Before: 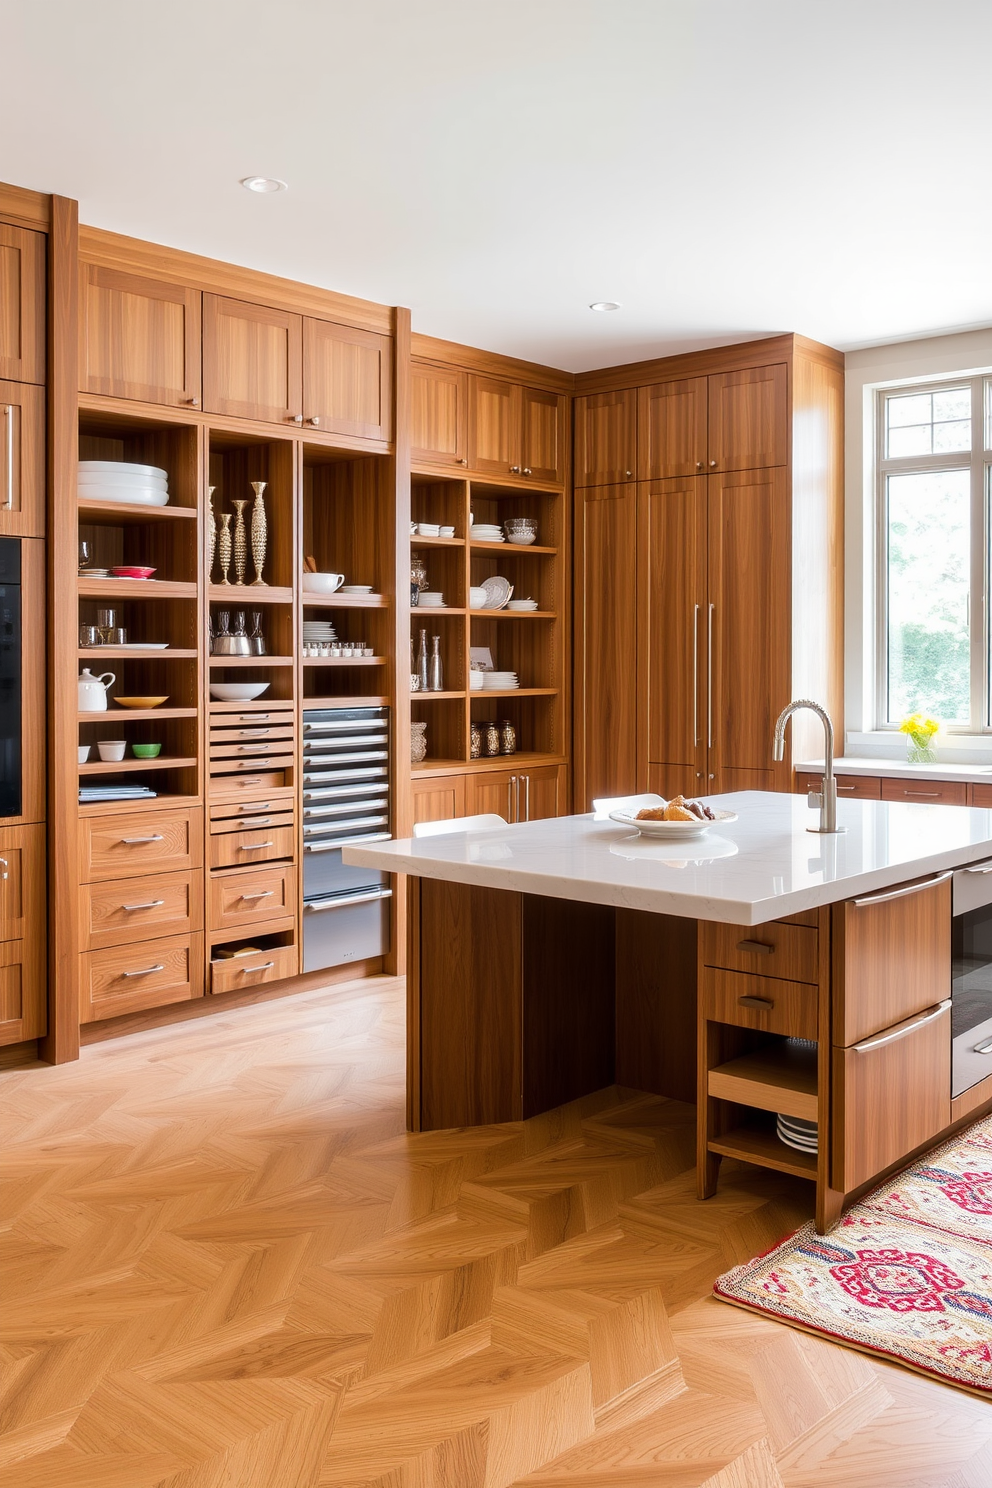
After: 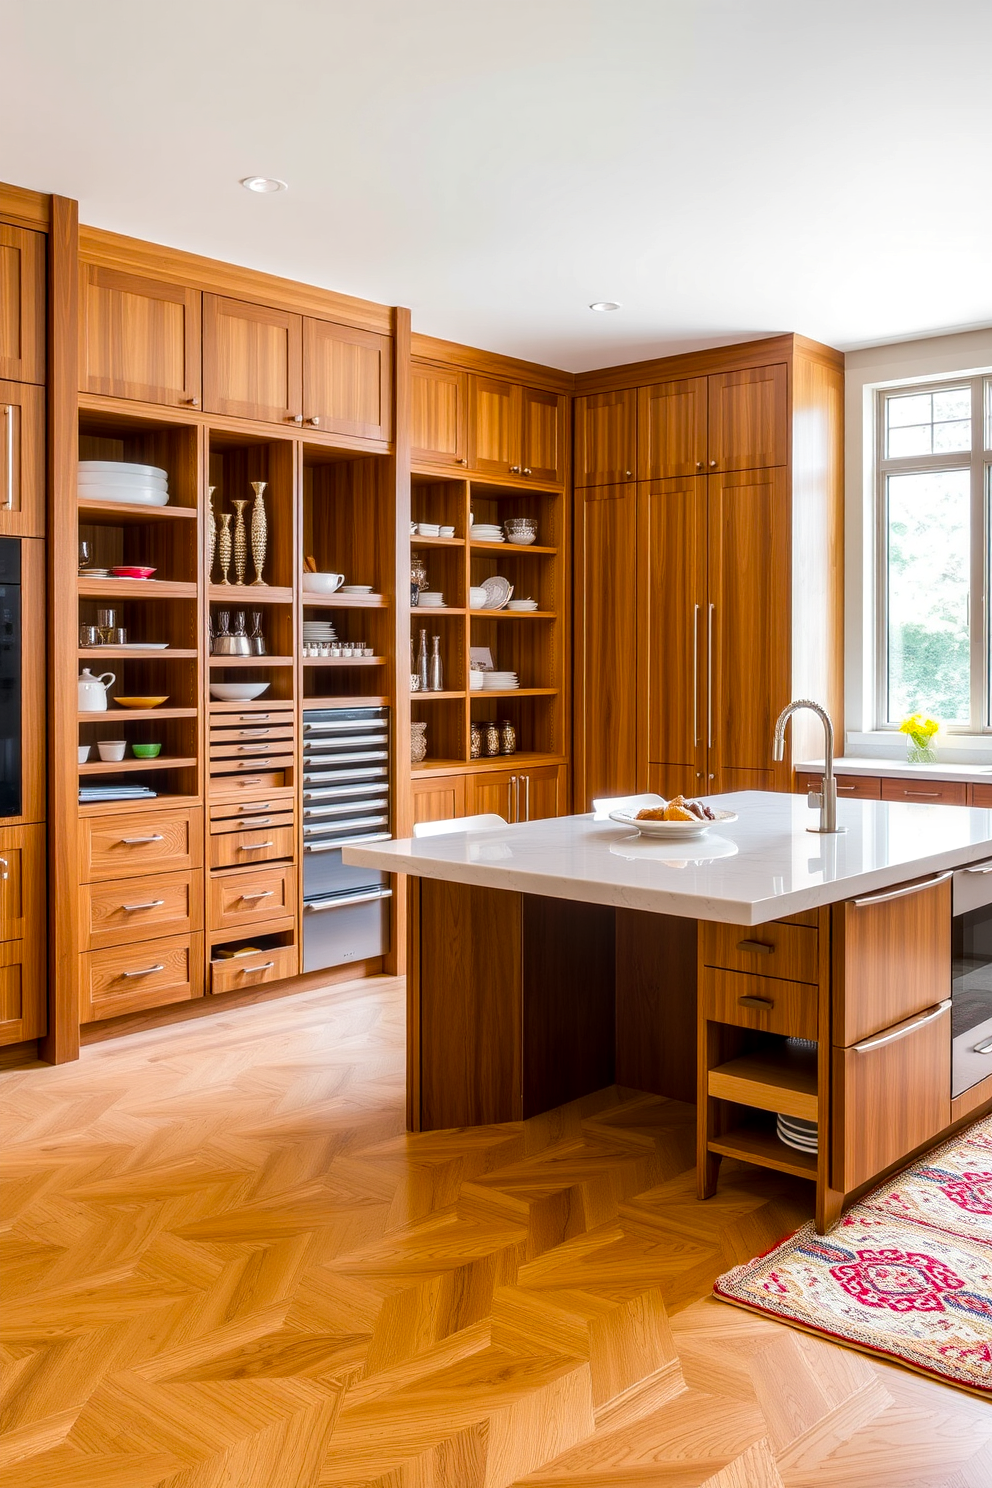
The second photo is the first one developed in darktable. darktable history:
local contrast: on, module defaults
color balance: output saturation 120%
